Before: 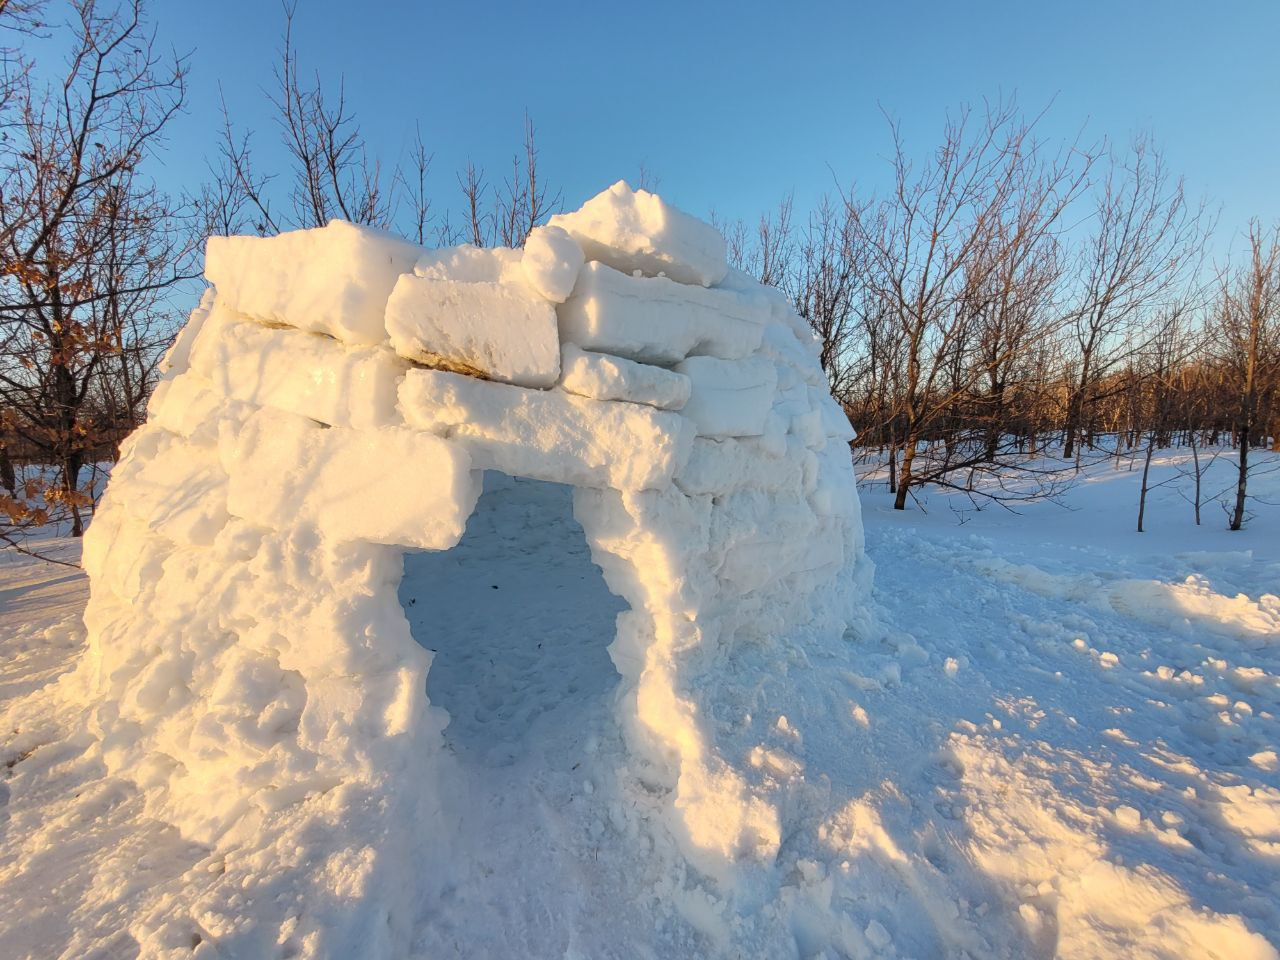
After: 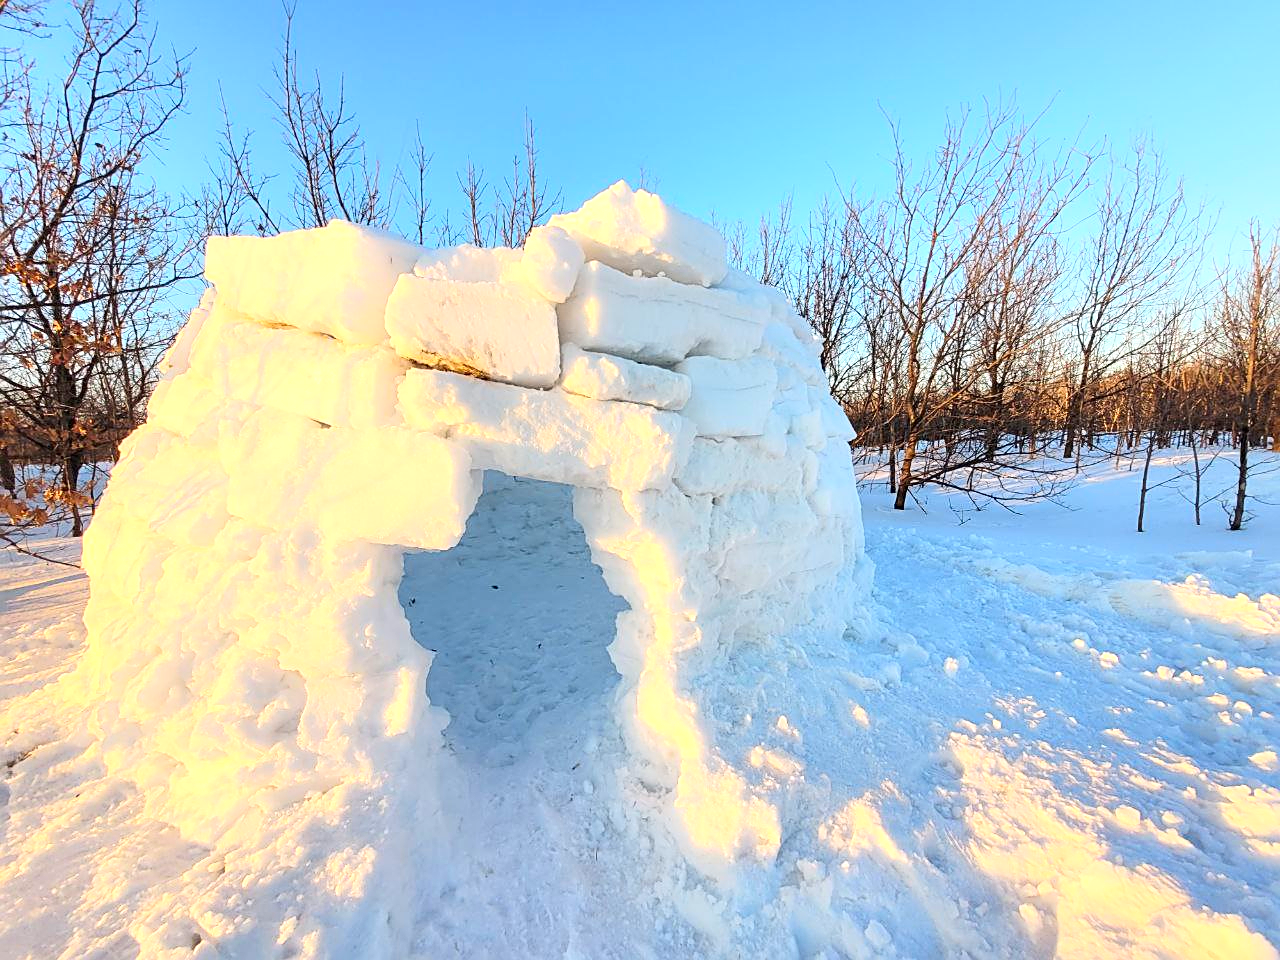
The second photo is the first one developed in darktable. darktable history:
sharpen: on, module defaults
exposure: black level correction 0.001, exposure 0.5 EV, compensate exposure bias true, compensate highlight preservation false
contrast brightness saturation: contrast 0.197, brightness 0.165, saturation 0.228
